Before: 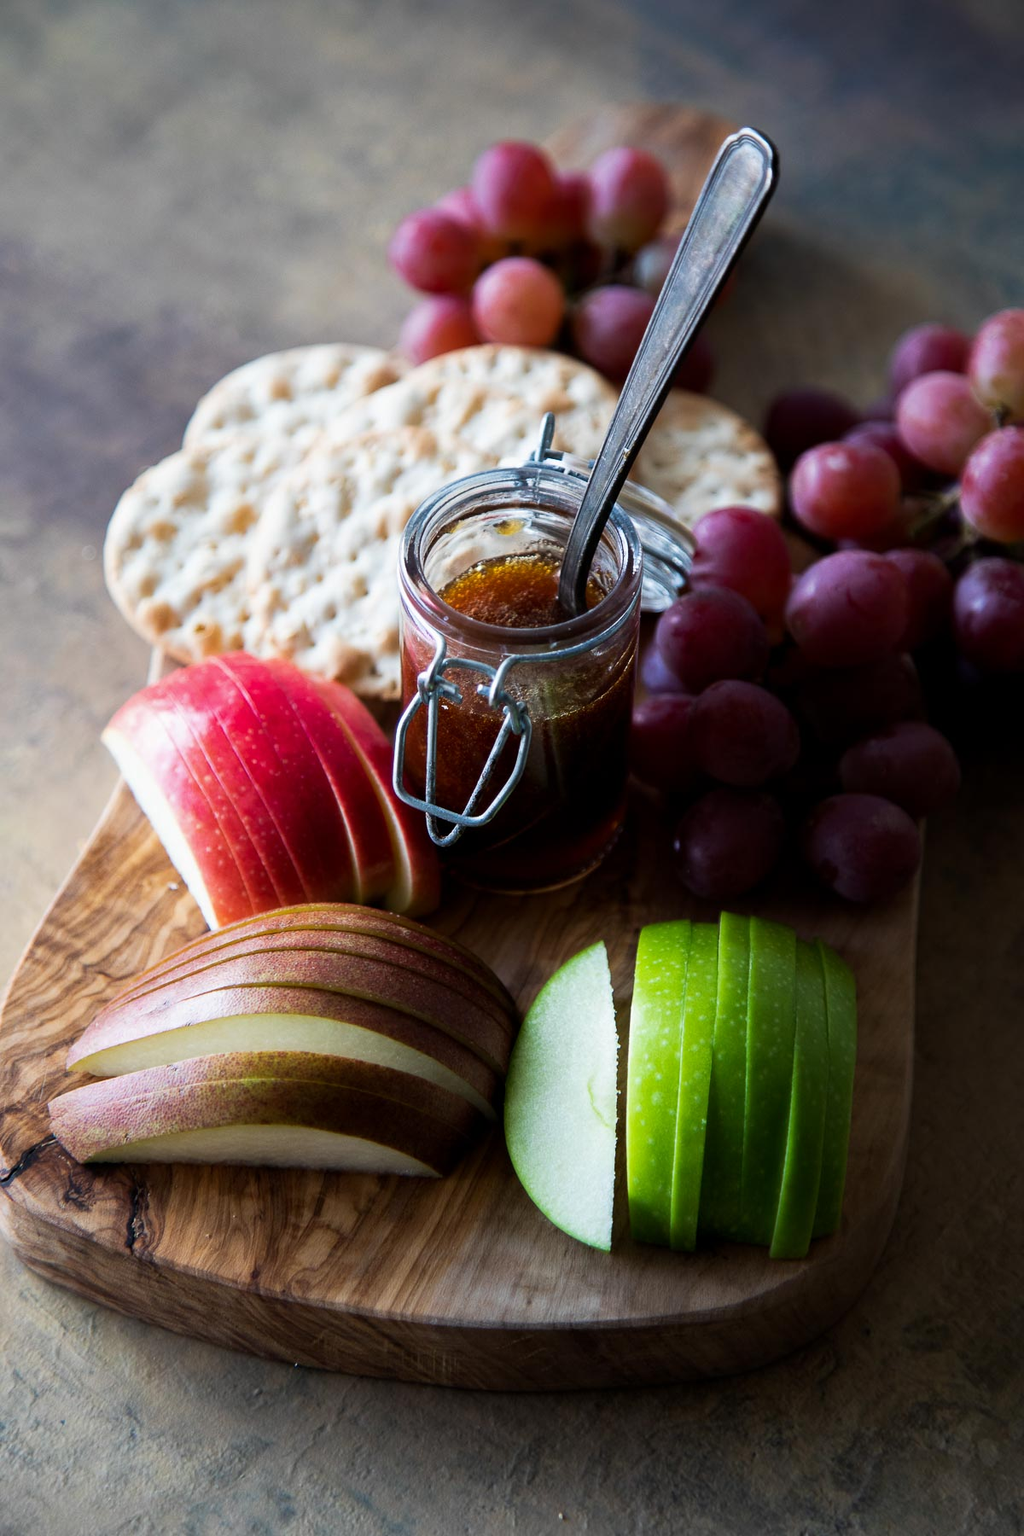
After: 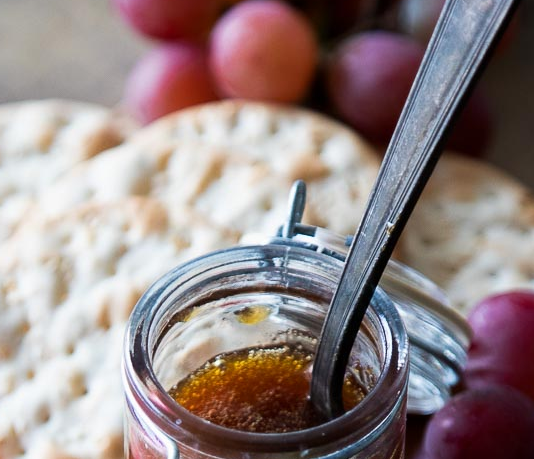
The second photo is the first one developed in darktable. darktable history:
crop: left 28.678%, top 16.874%, right 26.755%, bottom 57.624%
exposure: compensate highlight preservation false
